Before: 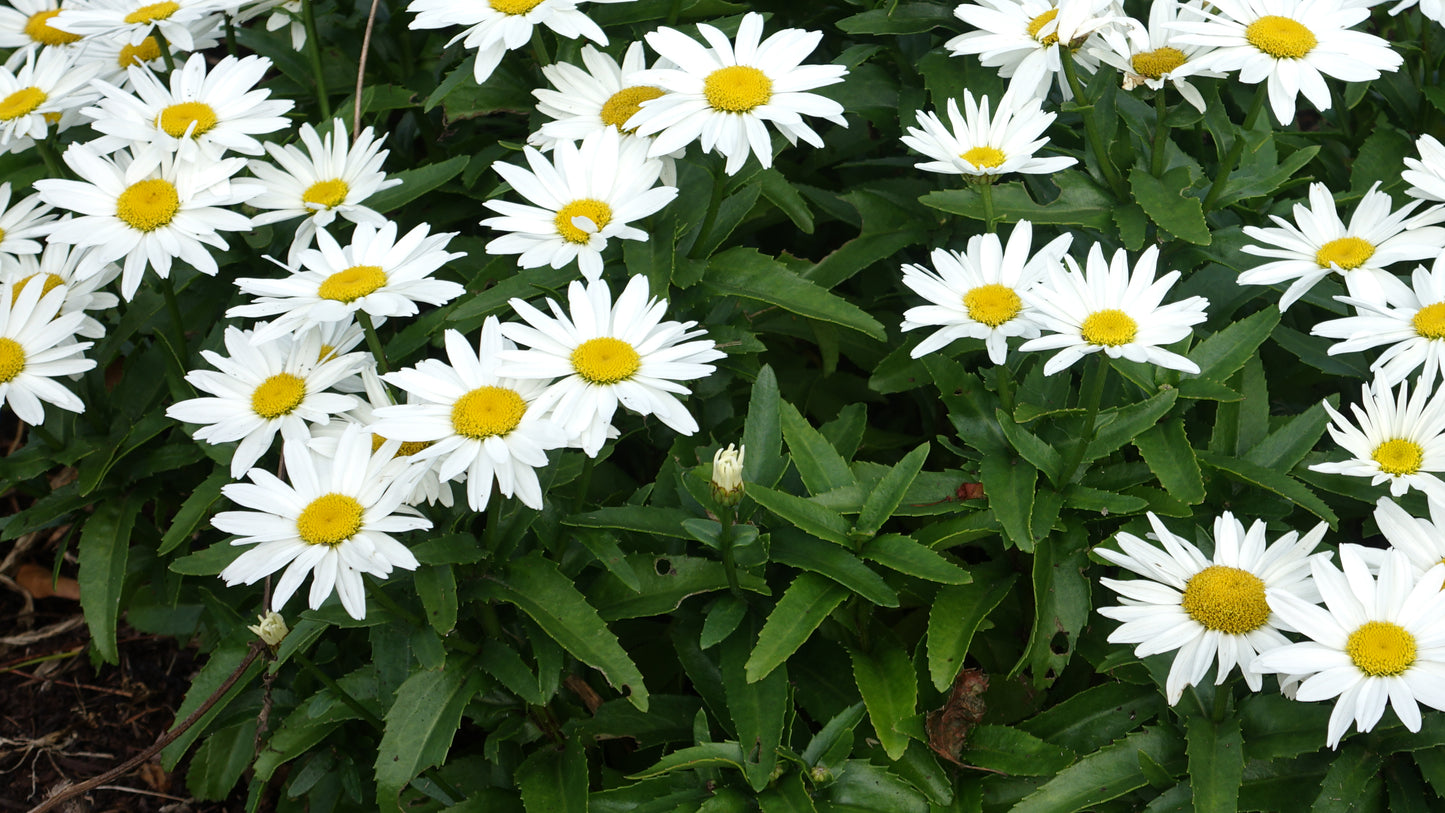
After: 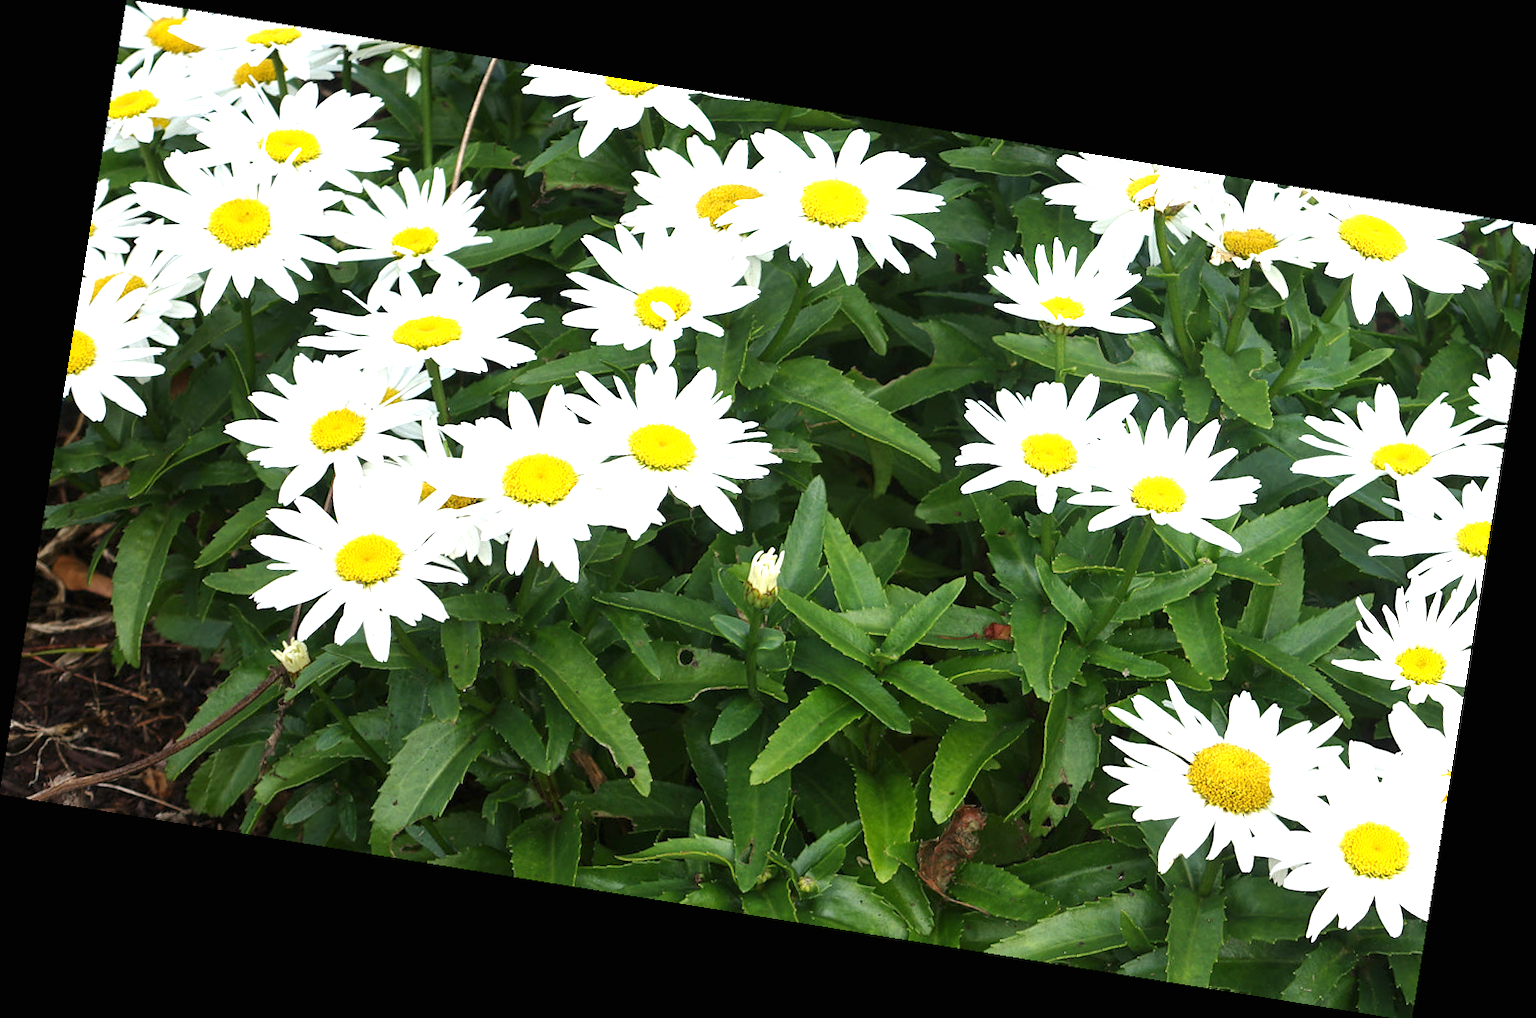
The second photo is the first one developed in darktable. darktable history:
exposure: black level correction 0, exposure 1 EV, compensate exposure bias true, compensate highlight preservation false
rotate and perspective: rotation 9.12°, automatic cropping off
crop and rotate: left 0.126%
